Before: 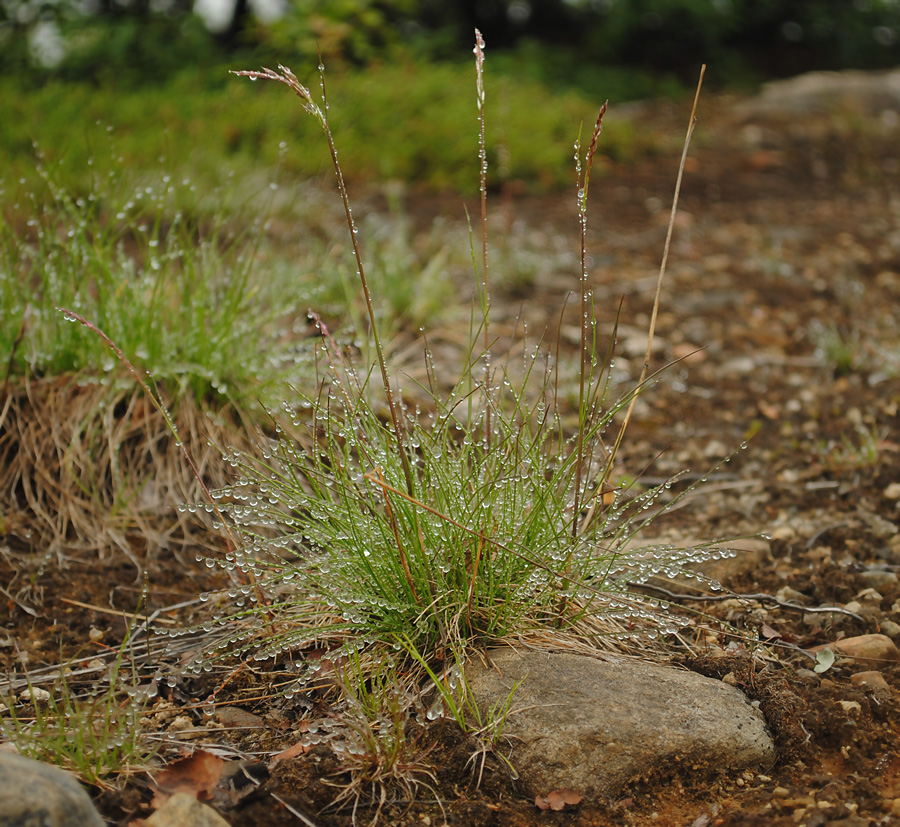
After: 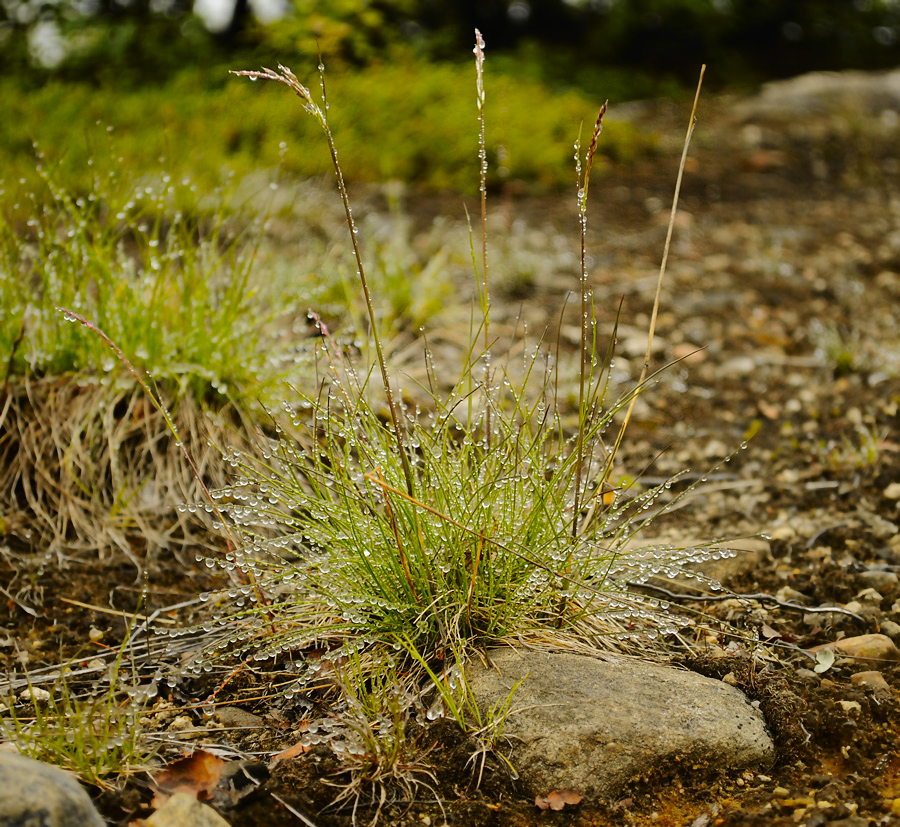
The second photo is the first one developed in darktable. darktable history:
tone curve: curves: ch0 [(0, 0) (0.136, 0.071) (0.346, 0.366) (0.489, 0.573) (0.66, 0.748) (0.858, 0.926) (1, 0.977)]; ch1 [(0, 0) (0.353, 0.344) (0.45, 0.46) (0.498, 0.498) (0.521, 0.512) (0.563, 0.559) (0.592, 0.605) (0.641, 0.673) (1, 1)]; ch2 [(0, 0) (0.333, 0.346) (0.375, 0.375) (0.424, 0.43) (0.476, 0.492) (0.502, 0.502) (0.524, 0.531) (0.579, 0.61) (0.612, 0.644) (0.641, 0.722) (1, 1)], color space Lab, independent channels, preserve colors none
